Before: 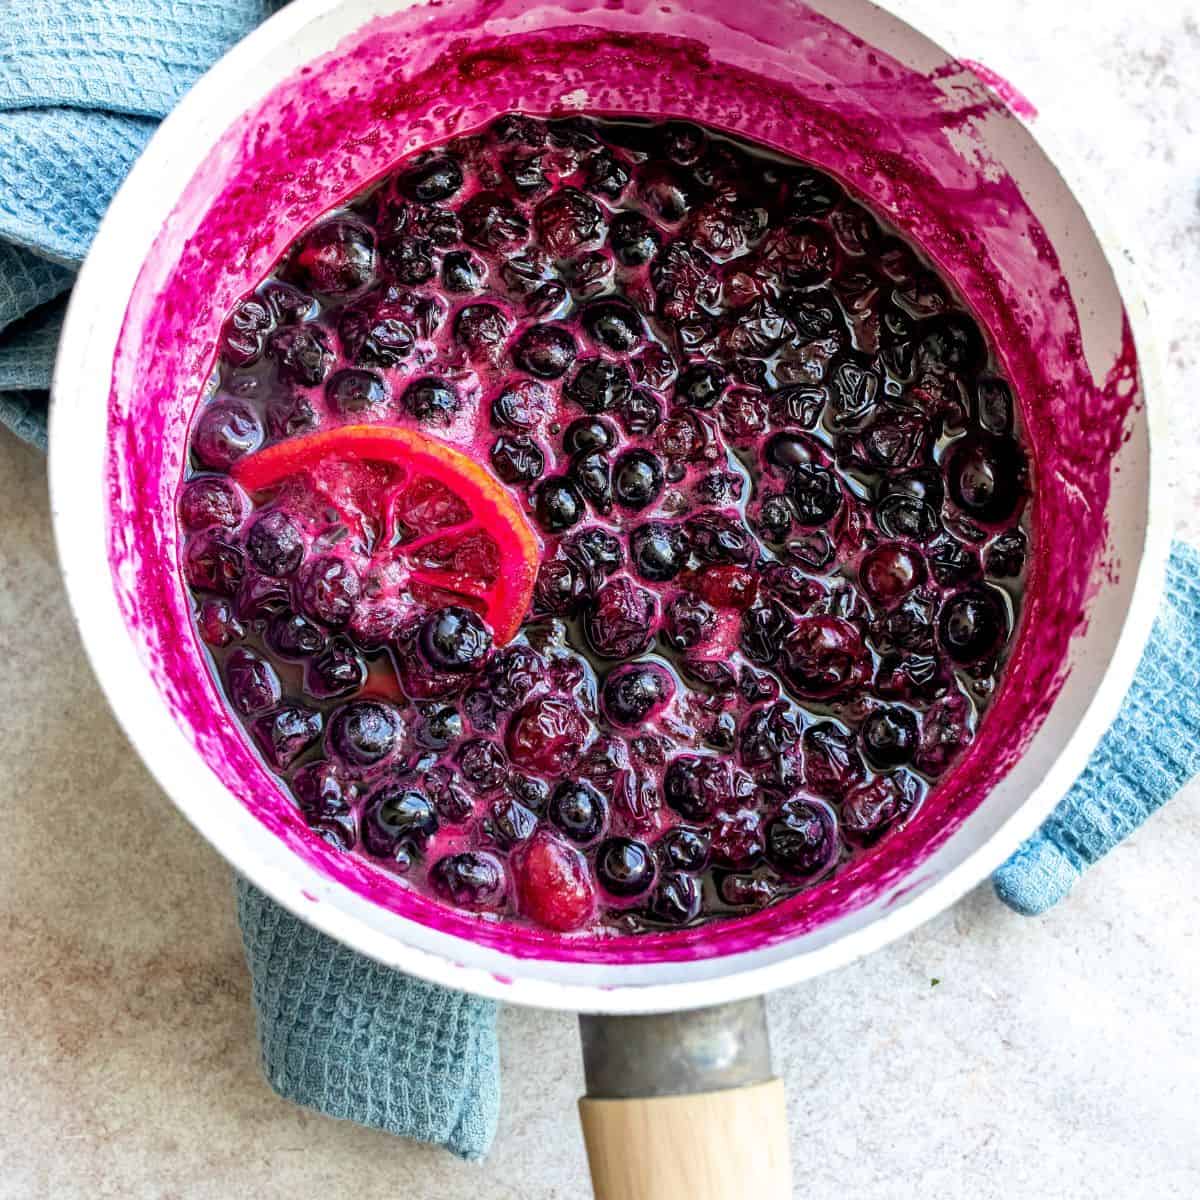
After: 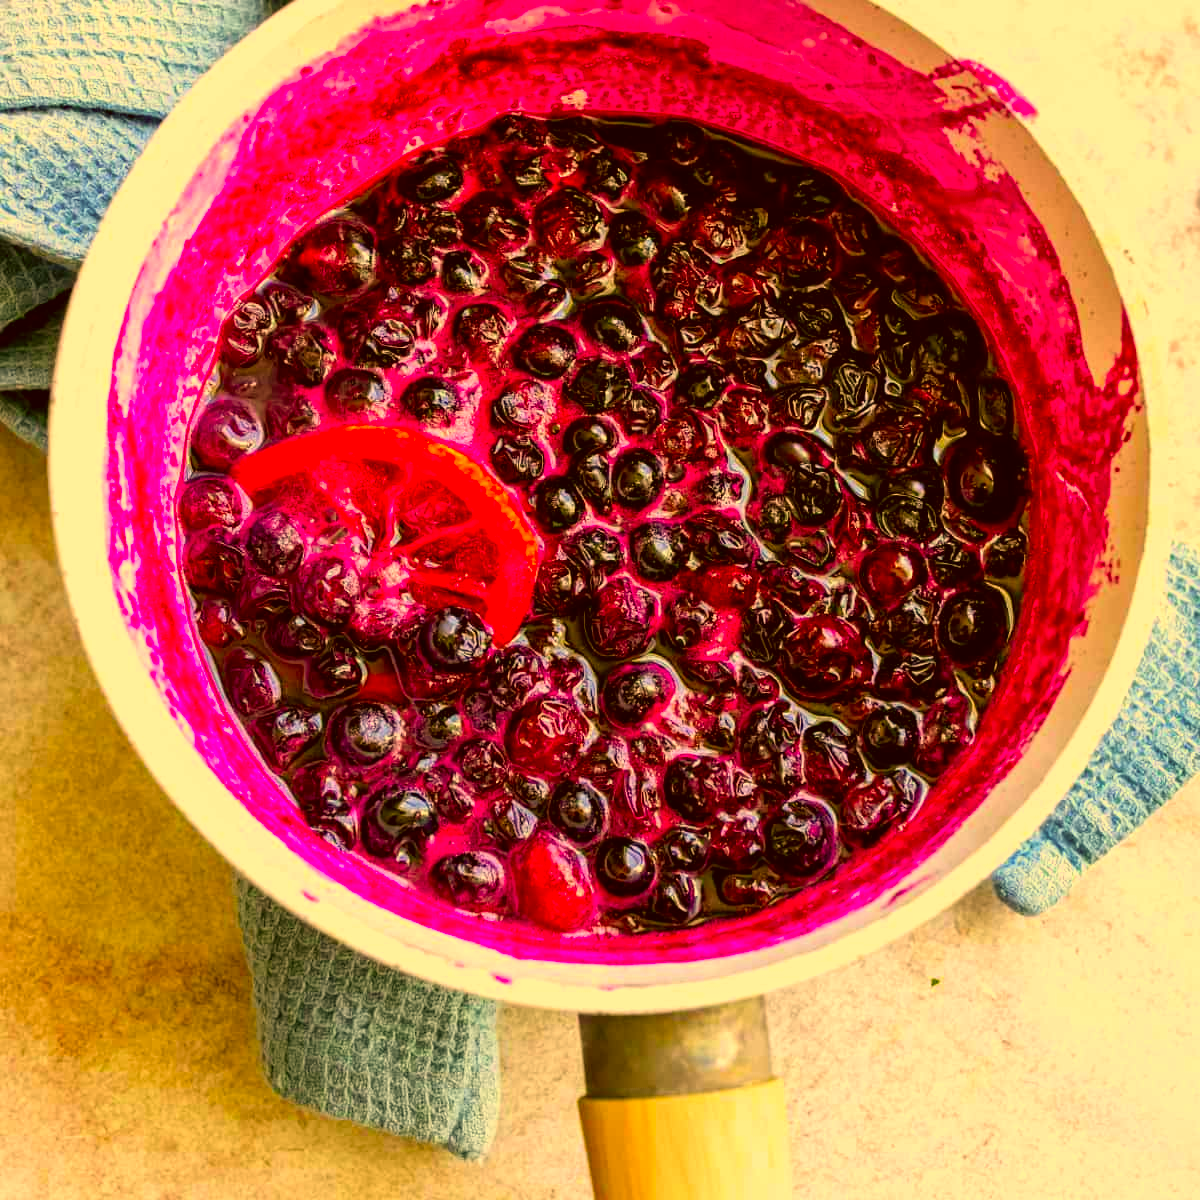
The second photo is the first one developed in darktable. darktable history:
color correction: highlights a* 10.44, highlights b* 30.04, shadows a* 2.73, shadows b* 17.51, saturation 1.72
color balance: output saturation 110%
contrast brightness saturation: contrast 0.01, saturation -0.05
